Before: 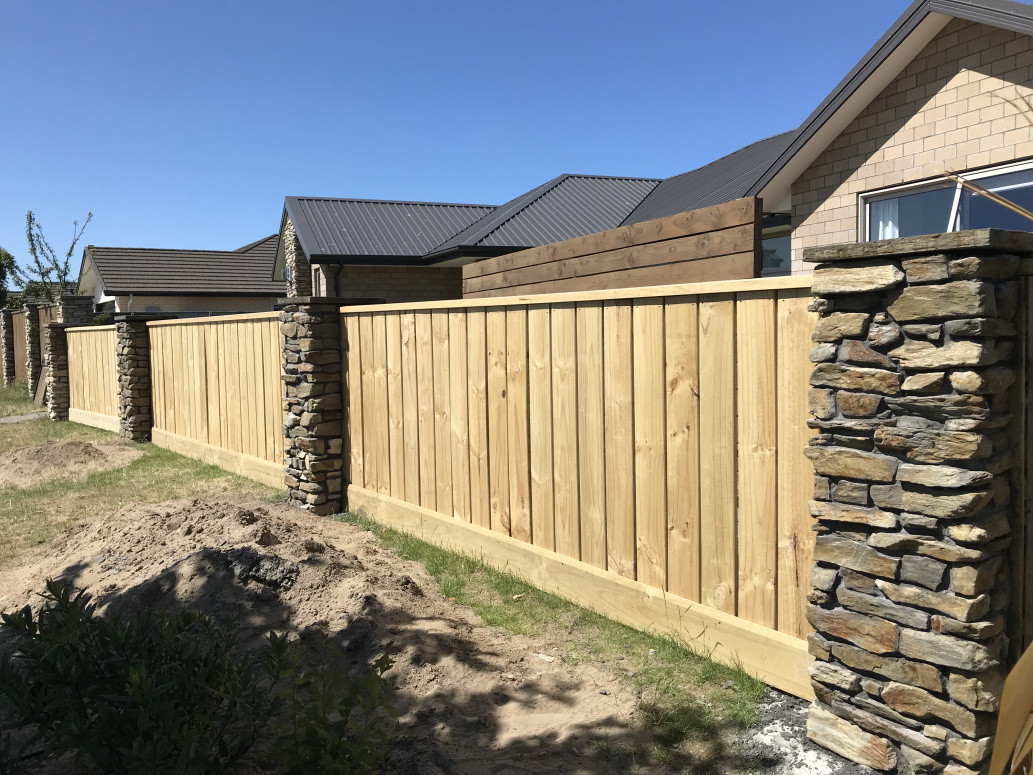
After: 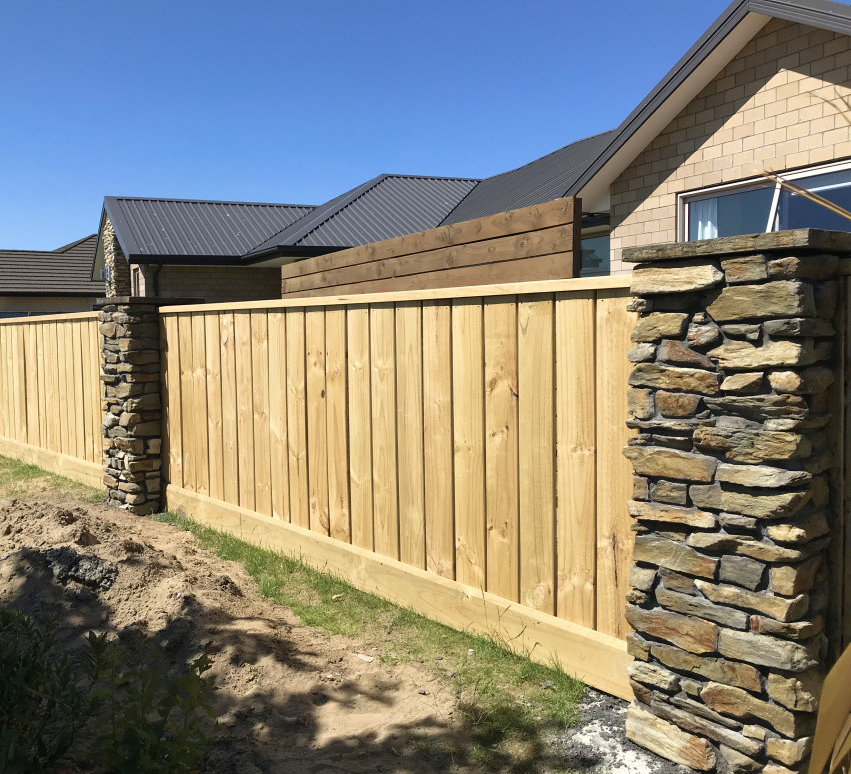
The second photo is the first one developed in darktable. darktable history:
velvia: on, module defaults
crop: left 17.582%, bottom 0.031%
